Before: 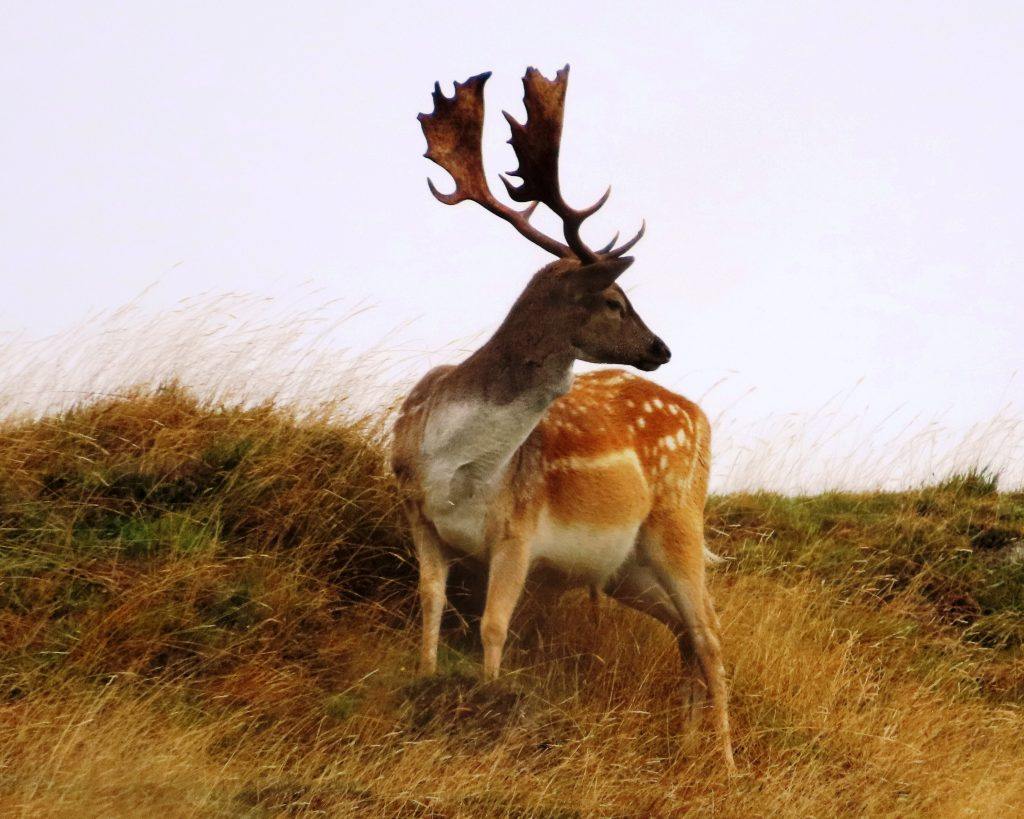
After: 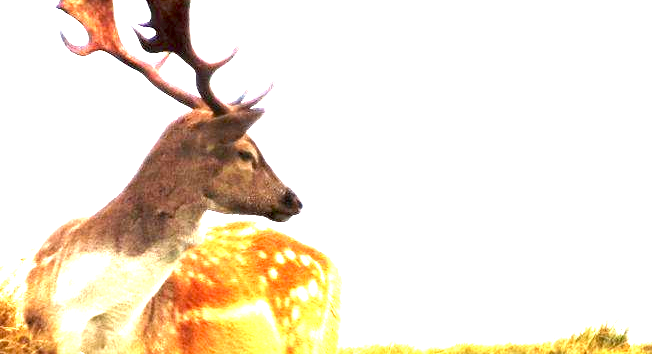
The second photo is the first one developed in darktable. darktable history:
exposure: black level correction 0.001, exposure 2.607 EV, compensate exposure bias true, compensate highlight preservation false
crop: left 36.005%, top 18.293%, right 0.31%, bottom 38.444%
